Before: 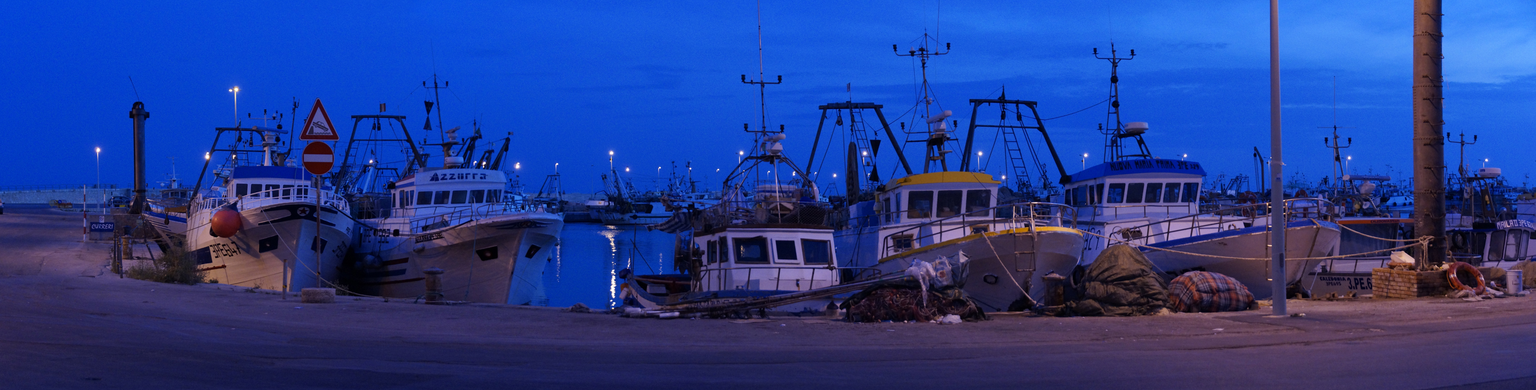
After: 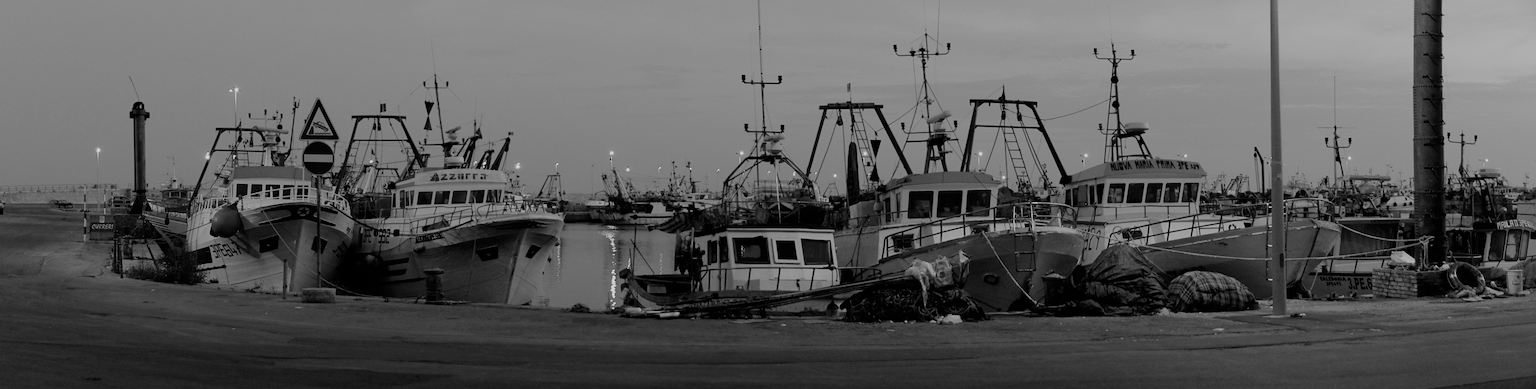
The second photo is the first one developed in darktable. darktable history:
color calibration: output gray [0.18, 0.41, 0.41, 0], illuminant same as pipeline (D50), x 0.345, y 0.358, temperature 4975.98 K, clip negative RGB from gamut false
filmic rgb: black relative exposure -7.65 EV, white relative exposure 4.56 EV, hardness 3.61, add noise in highlights 0.001, color science v3 (2019), use custom middle-gray values true, contrast in highlights soft
sharpen: amount 0.208
